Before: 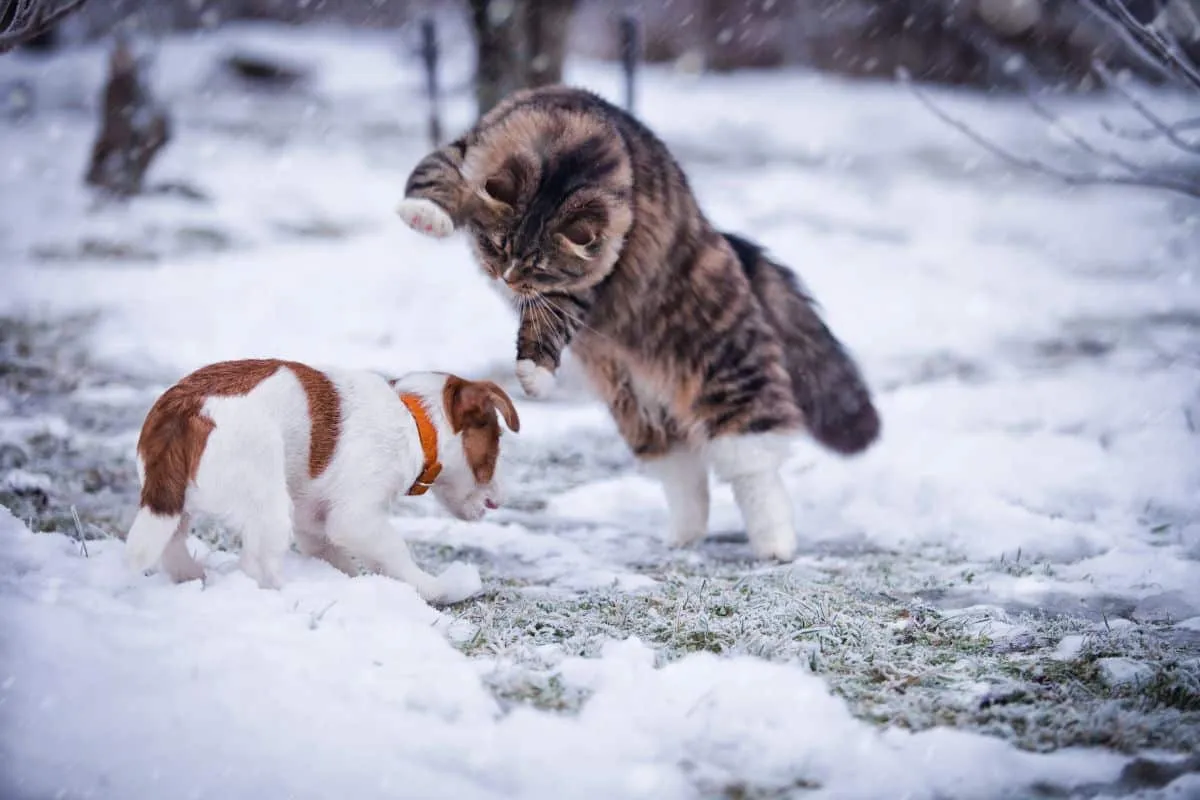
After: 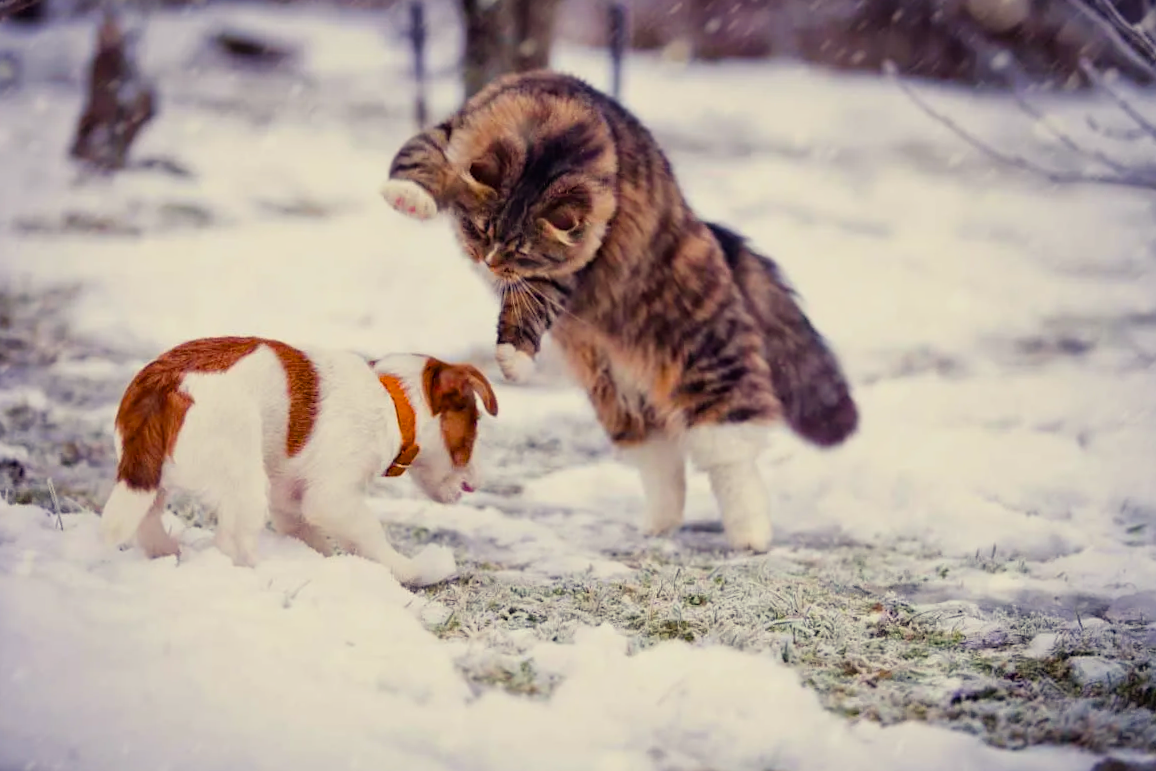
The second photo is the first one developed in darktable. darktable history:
color correction: highlights a* -5.74, highlights b* 10.86
crop and rotate: angle -1.44°
color balance rgb: shadows lift › hue 86.83°, power › chroma 1.038%, power › hue 27.55°, highlights gain › chroma 2.839%, highlights gain › hue 61.24°, perceptual saturation grading › global saturation 36.233%, perceptual saturation grading › shadows 34.498%, global vibrance 10.8%
filmic rgb: black relative exposure -11.36 EV, white relative exposure 3.23 EV, threshold 5.95 EV, hardness 6.8, iterations of high-quality reconstruction 0, enable highlight reconstruction true
